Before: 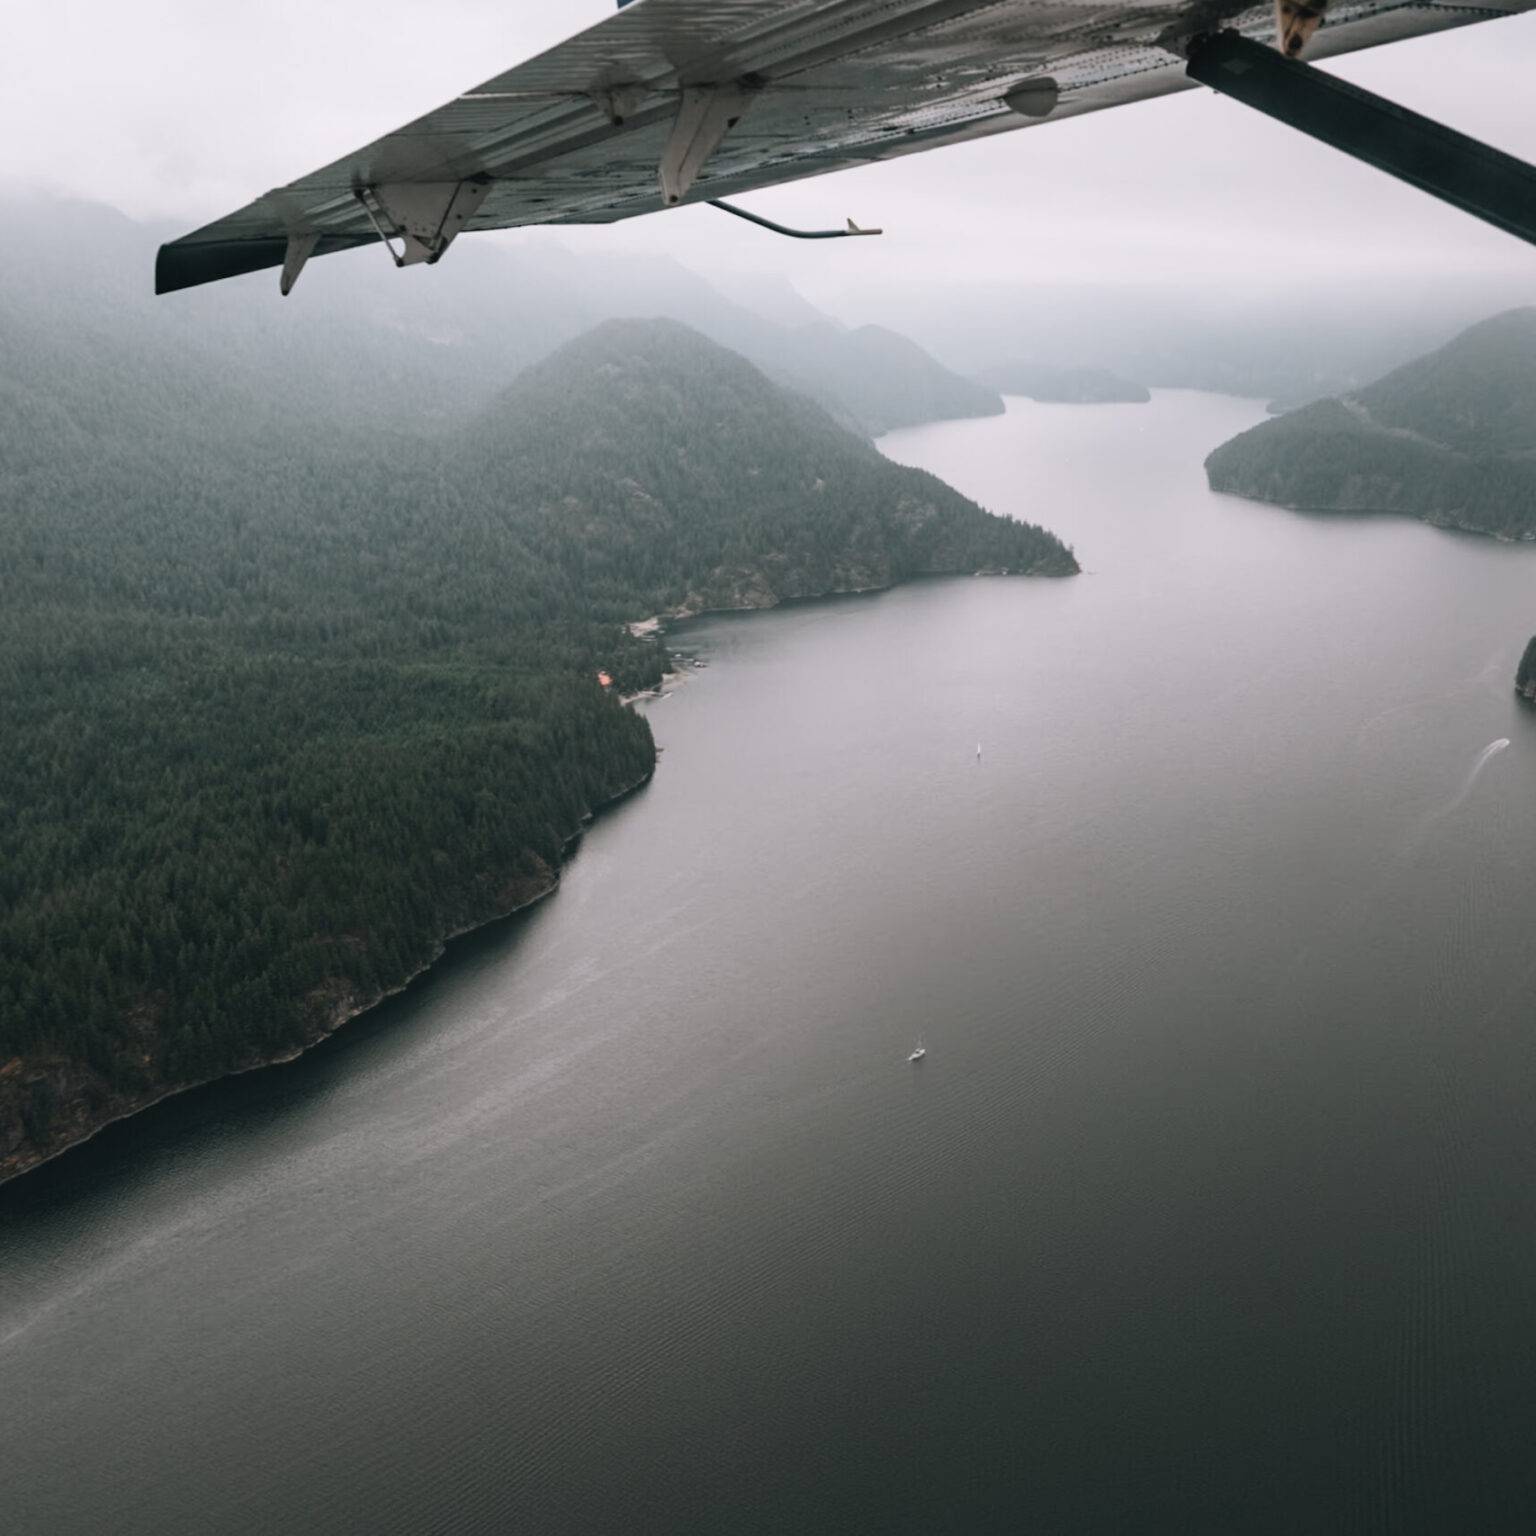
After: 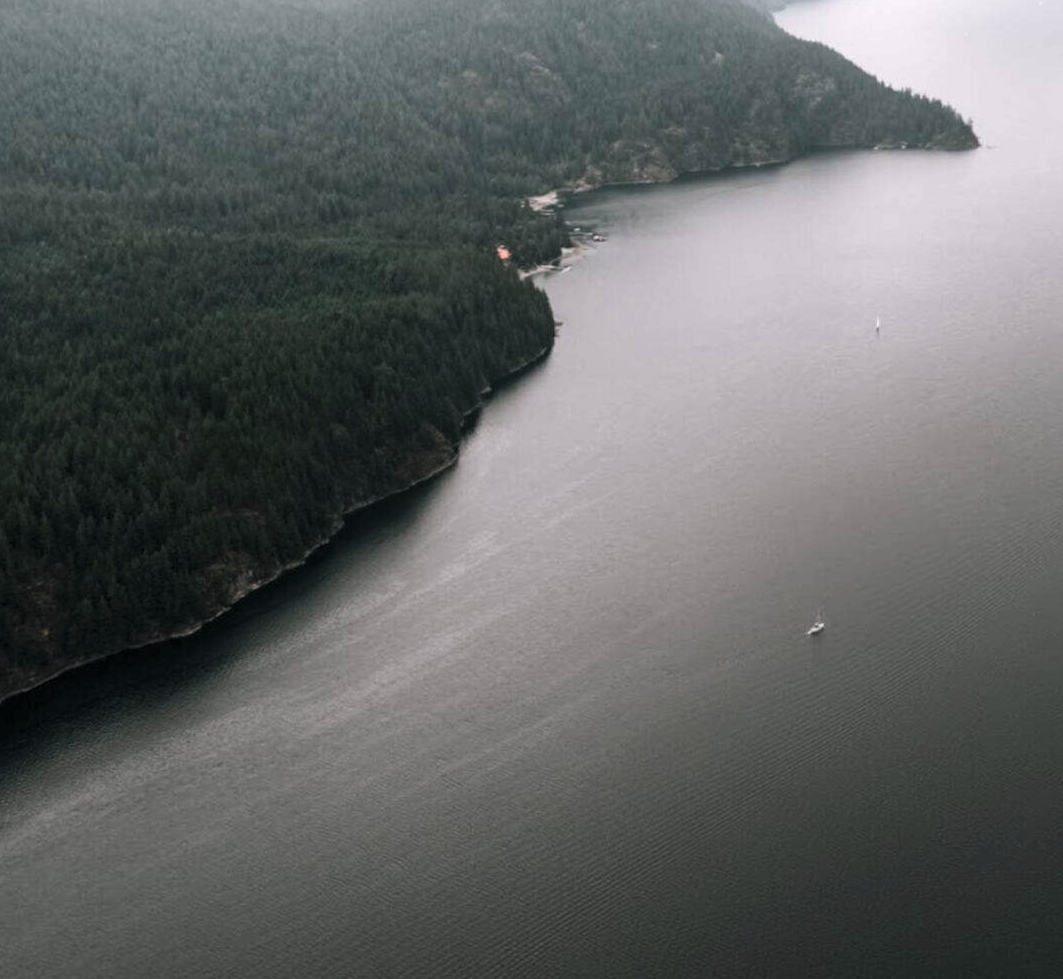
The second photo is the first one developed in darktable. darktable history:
crop: left 6.597%, top 27.771%, right 24.183%, bottom 8.448%
levels: white 99.9%, levels [0.052, 0.496, 0.908]
